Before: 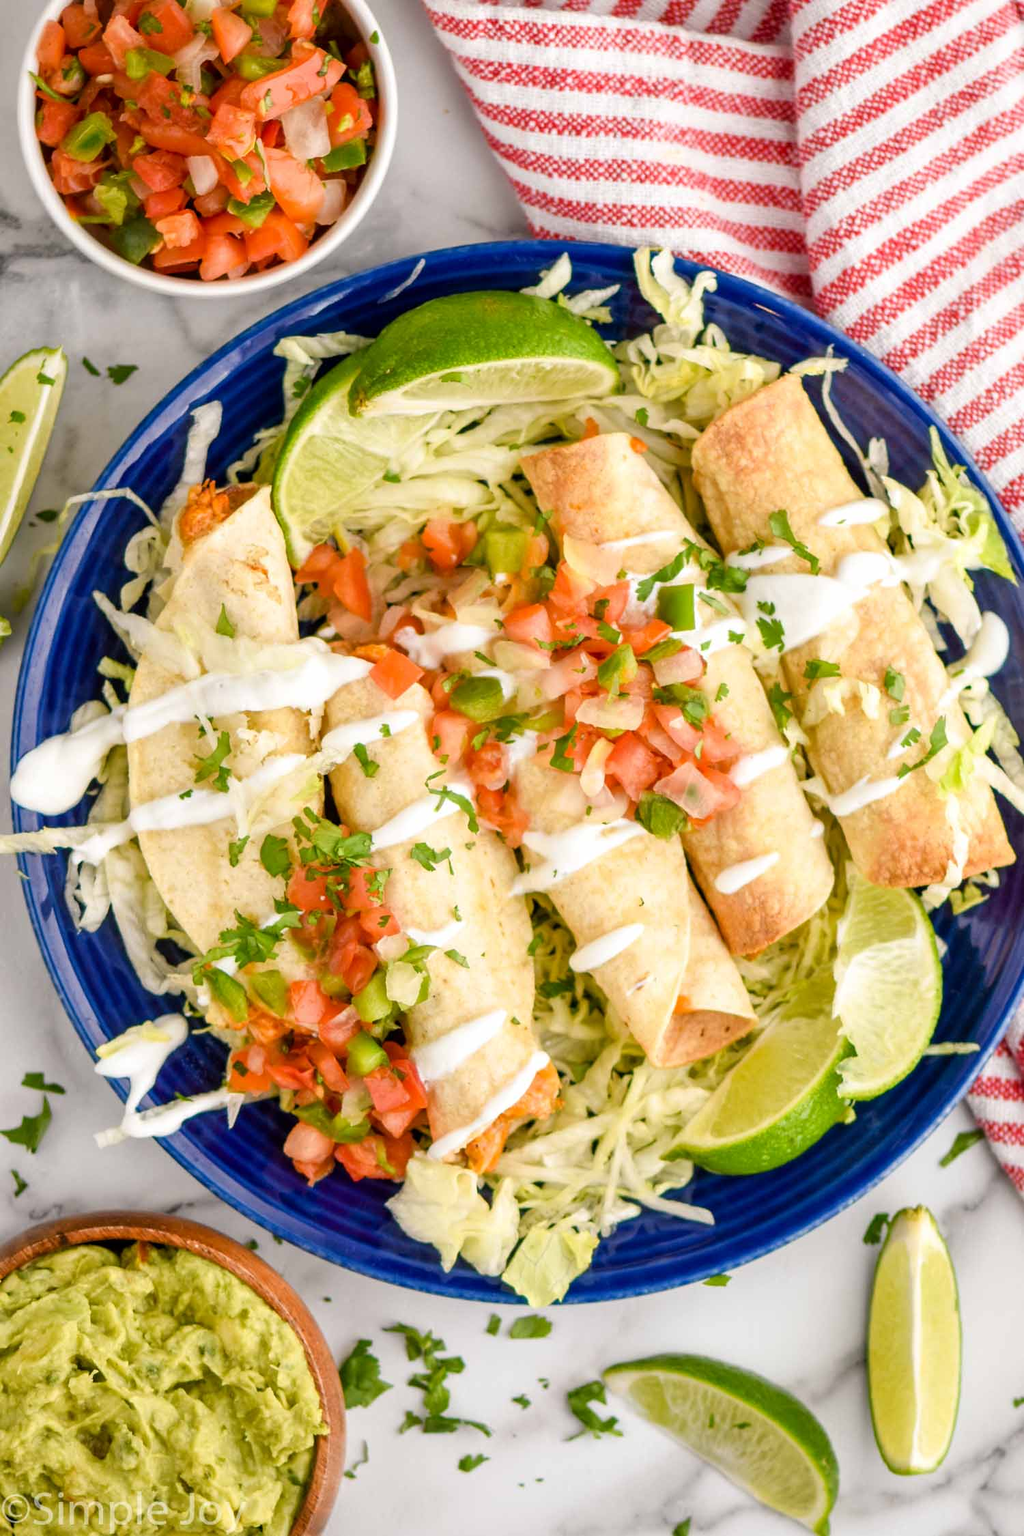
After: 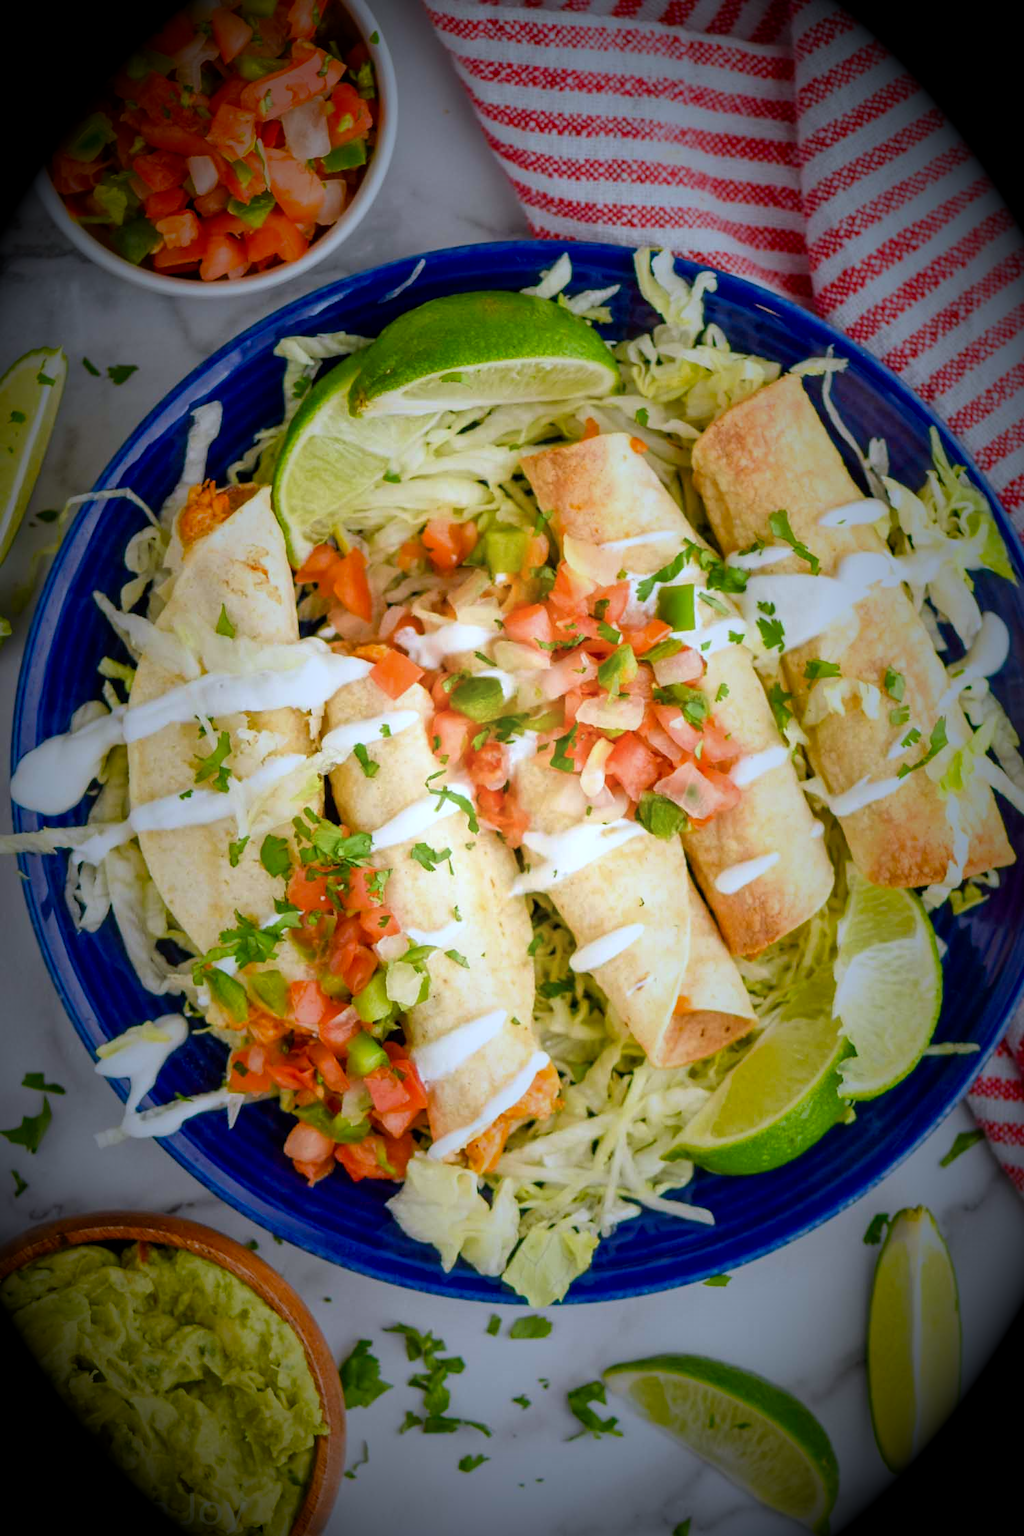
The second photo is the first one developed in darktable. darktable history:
color calibration: x 0.372, y 0.386, temperature 4283.97 K
vignetting: fall-off start 15.9%, fall-off radius 100%, brightness -1, saturation 0.5, width/height ratio 0.719
